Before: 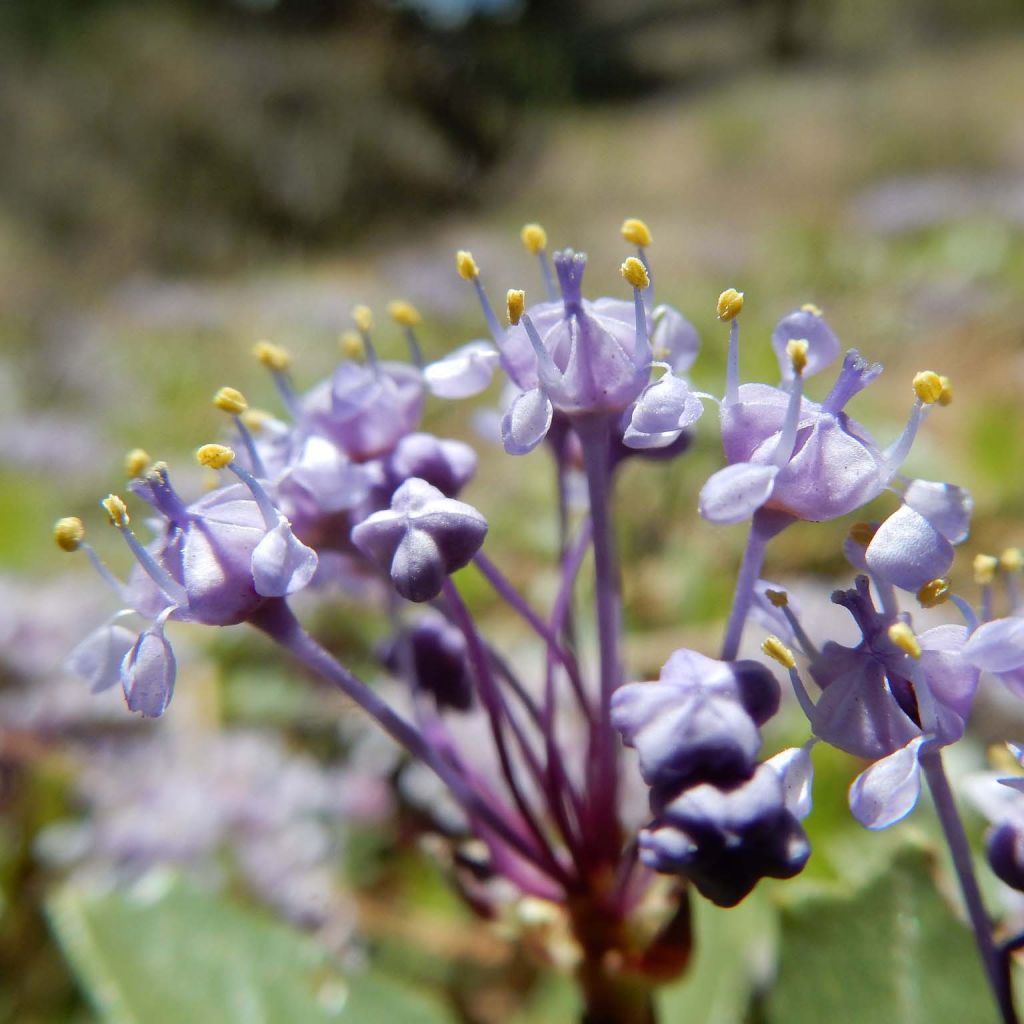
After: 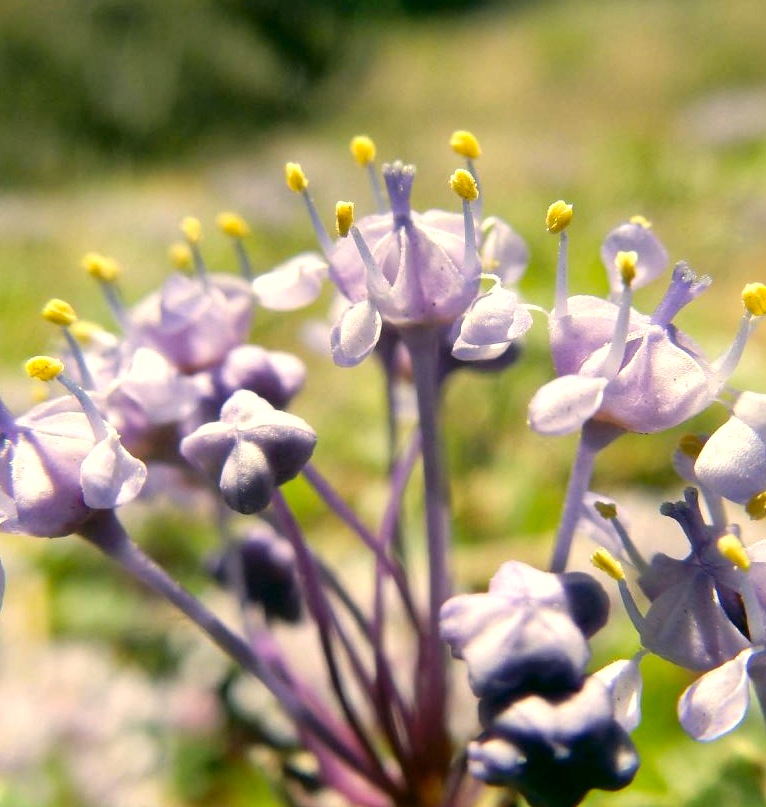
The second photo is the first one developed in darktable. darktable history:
exposure: black level correction 0.001, exposure 0.5 EV, compensate exposure bias true, compensate highlight preservation false
crop: left 16.768%, top 8.653%, right 8.362%, bottom 12.485%
color correction: highlights a* 5.3, highlights b* 24.26, shadows a* -15.58, shadows b* 4.02
